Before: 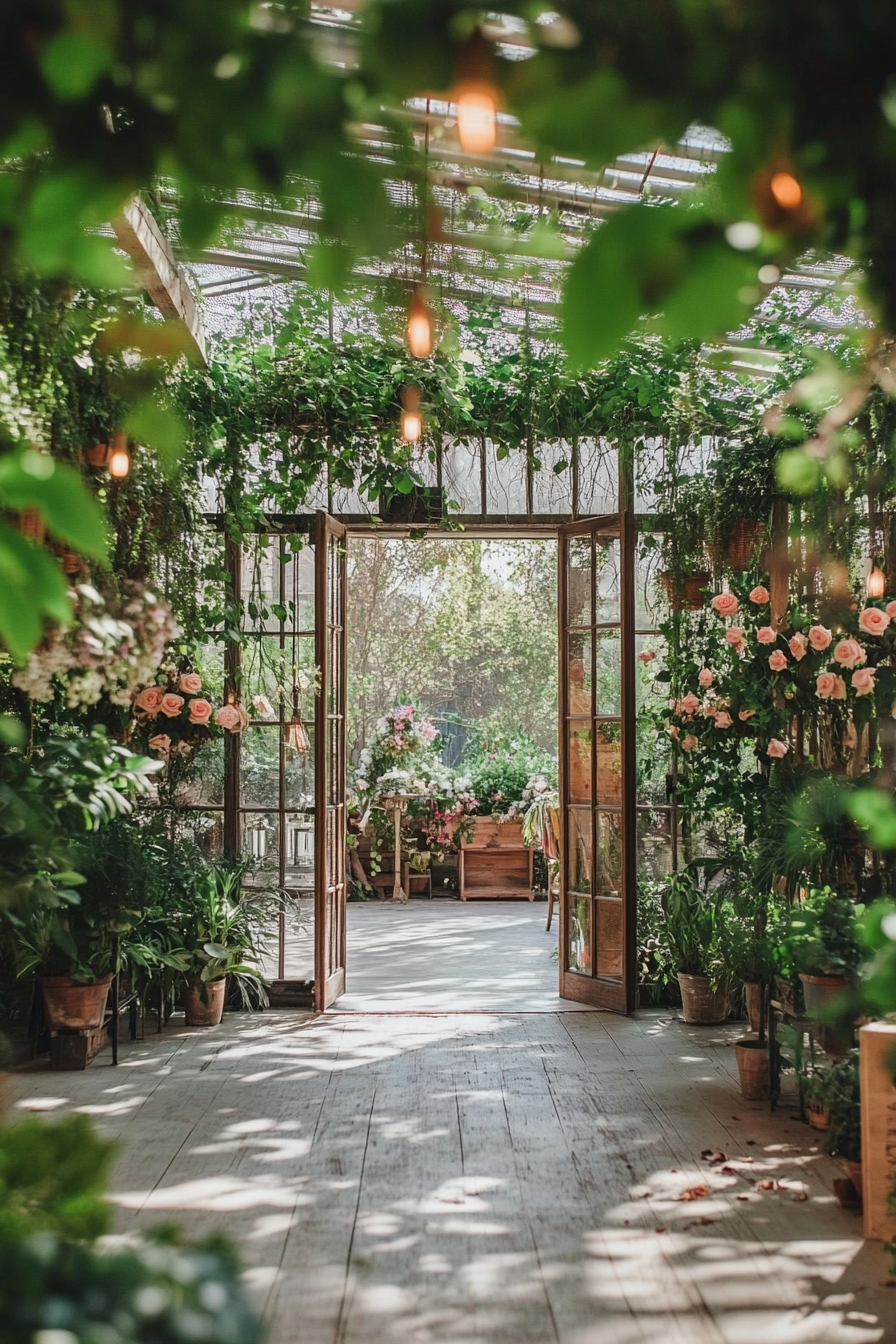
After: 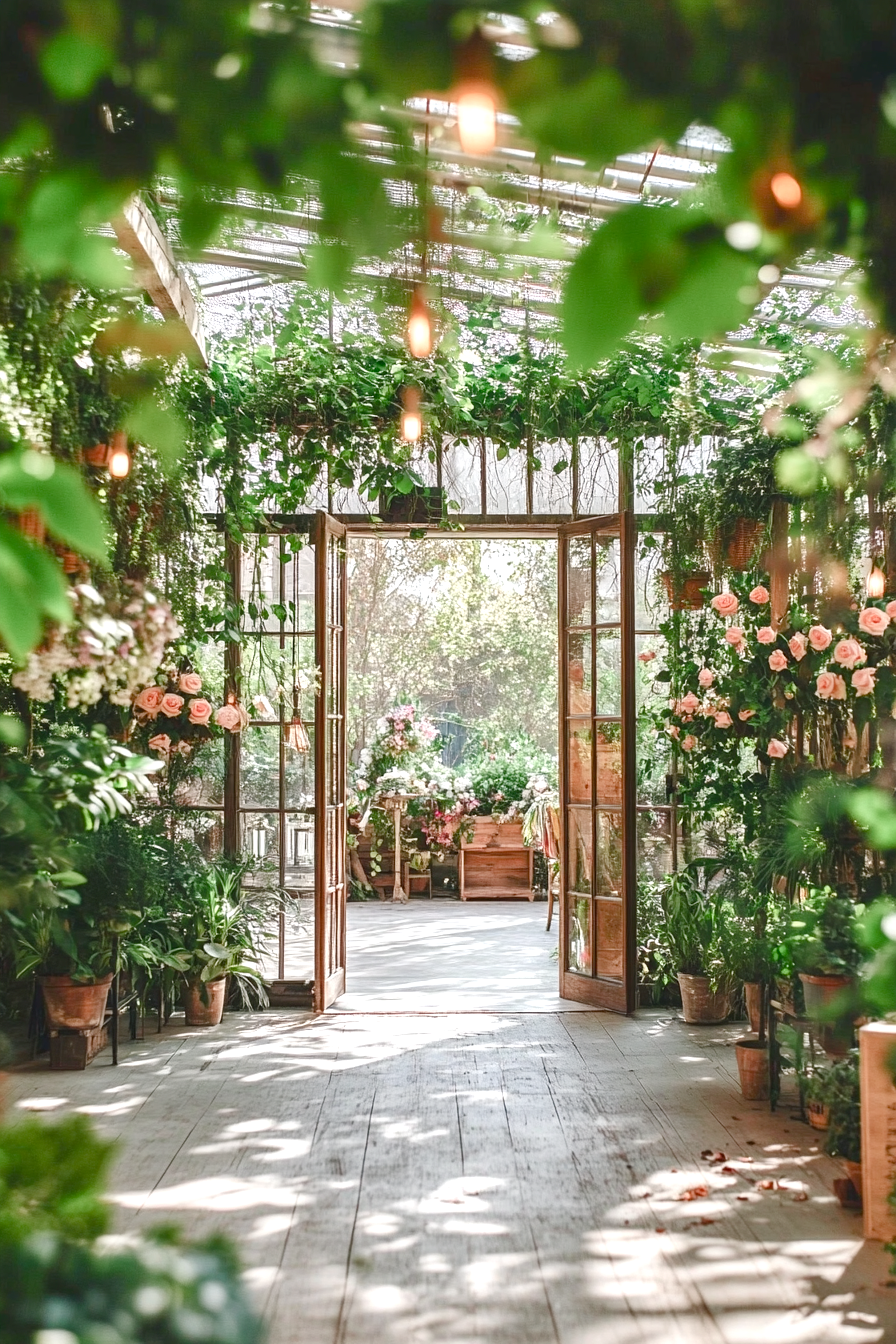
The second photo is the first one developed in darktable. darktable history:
color balance rgb: shadows lift › chroma 1%, shadows lift › hue 113°, highlights gain › chroma 0.2%, highlights gain › hue 333°, perceptual saturation grading › global saturation 20%, perceptual saturation grading › highlights -50%, perceptual saturation grading › shadows 25%, contrast -10%
exposure: black level correction 0.001, exposure 0.955 EV, compensate exposure bias true, compensate highlight preservation false
shadows and highlights: shadows 20.55, highlights -20.99, soften with gaussian
